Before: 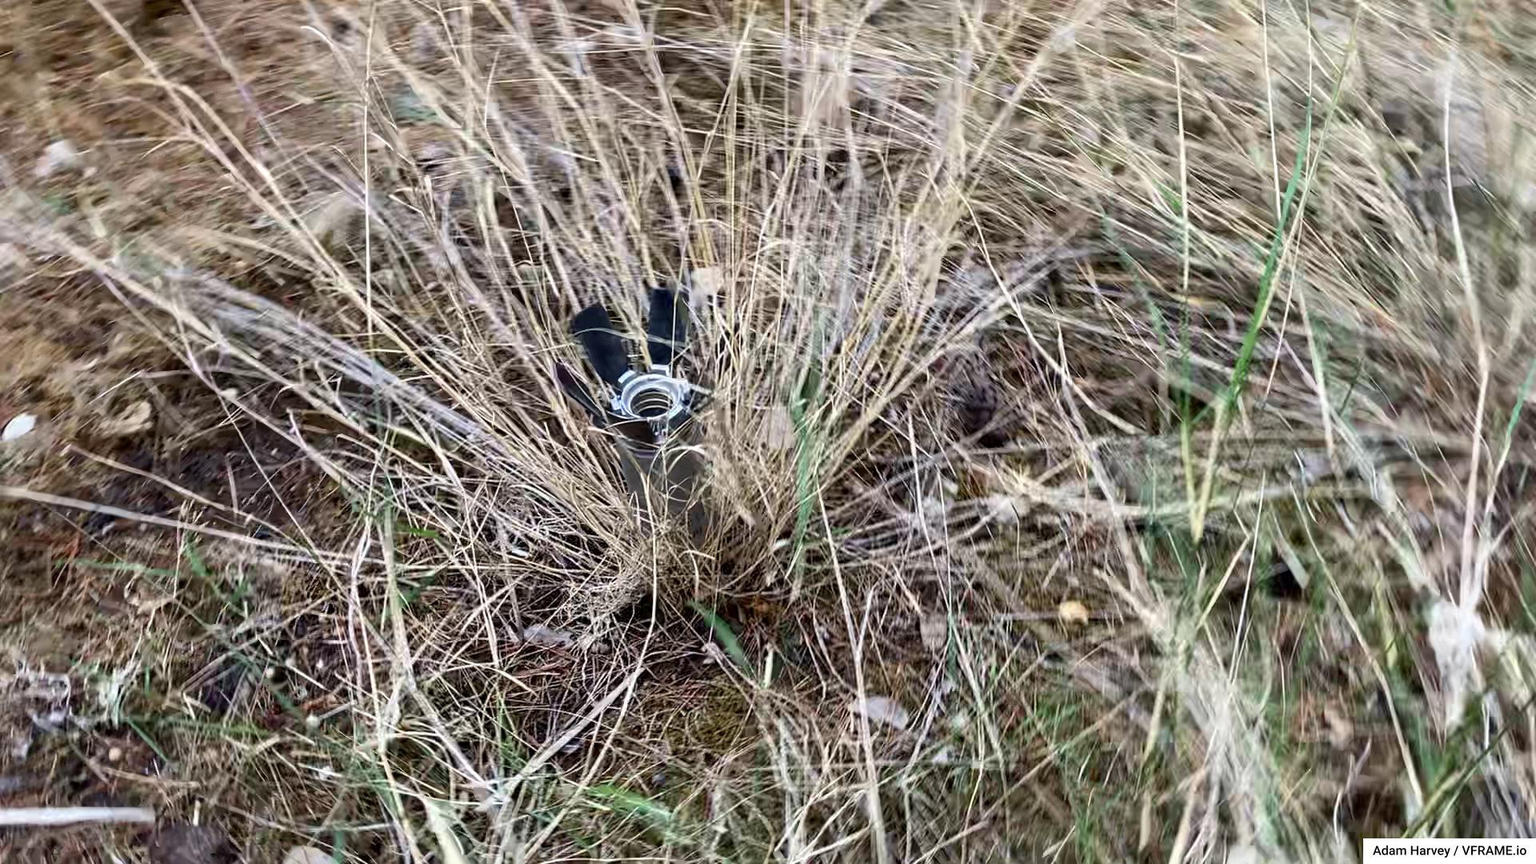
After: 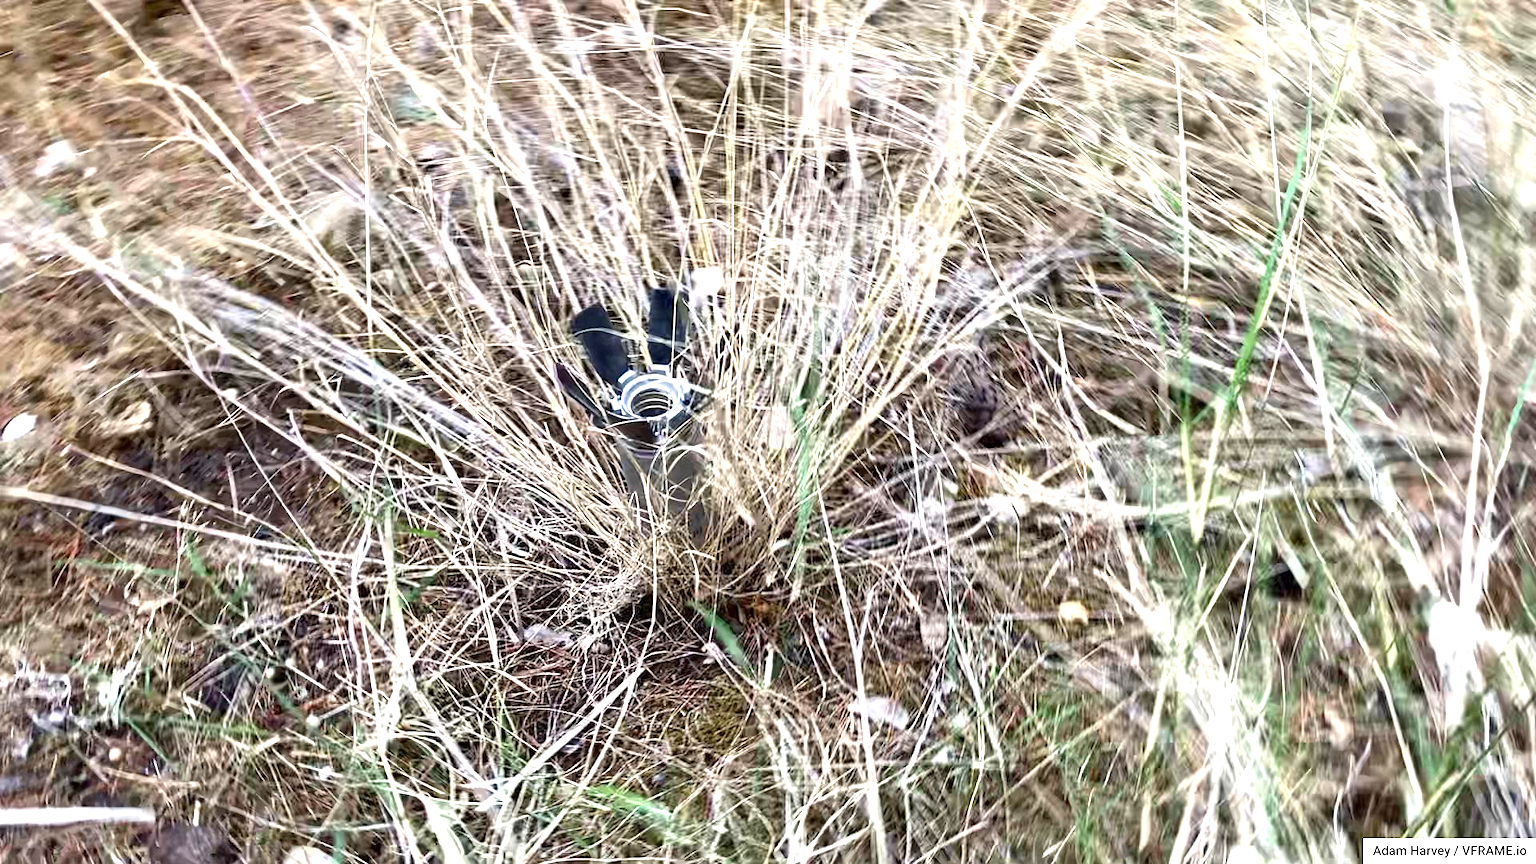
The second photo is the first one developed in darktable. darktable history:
exposure: black level correction 0, exposure 0.933 EV, compensate highlight preservation false
